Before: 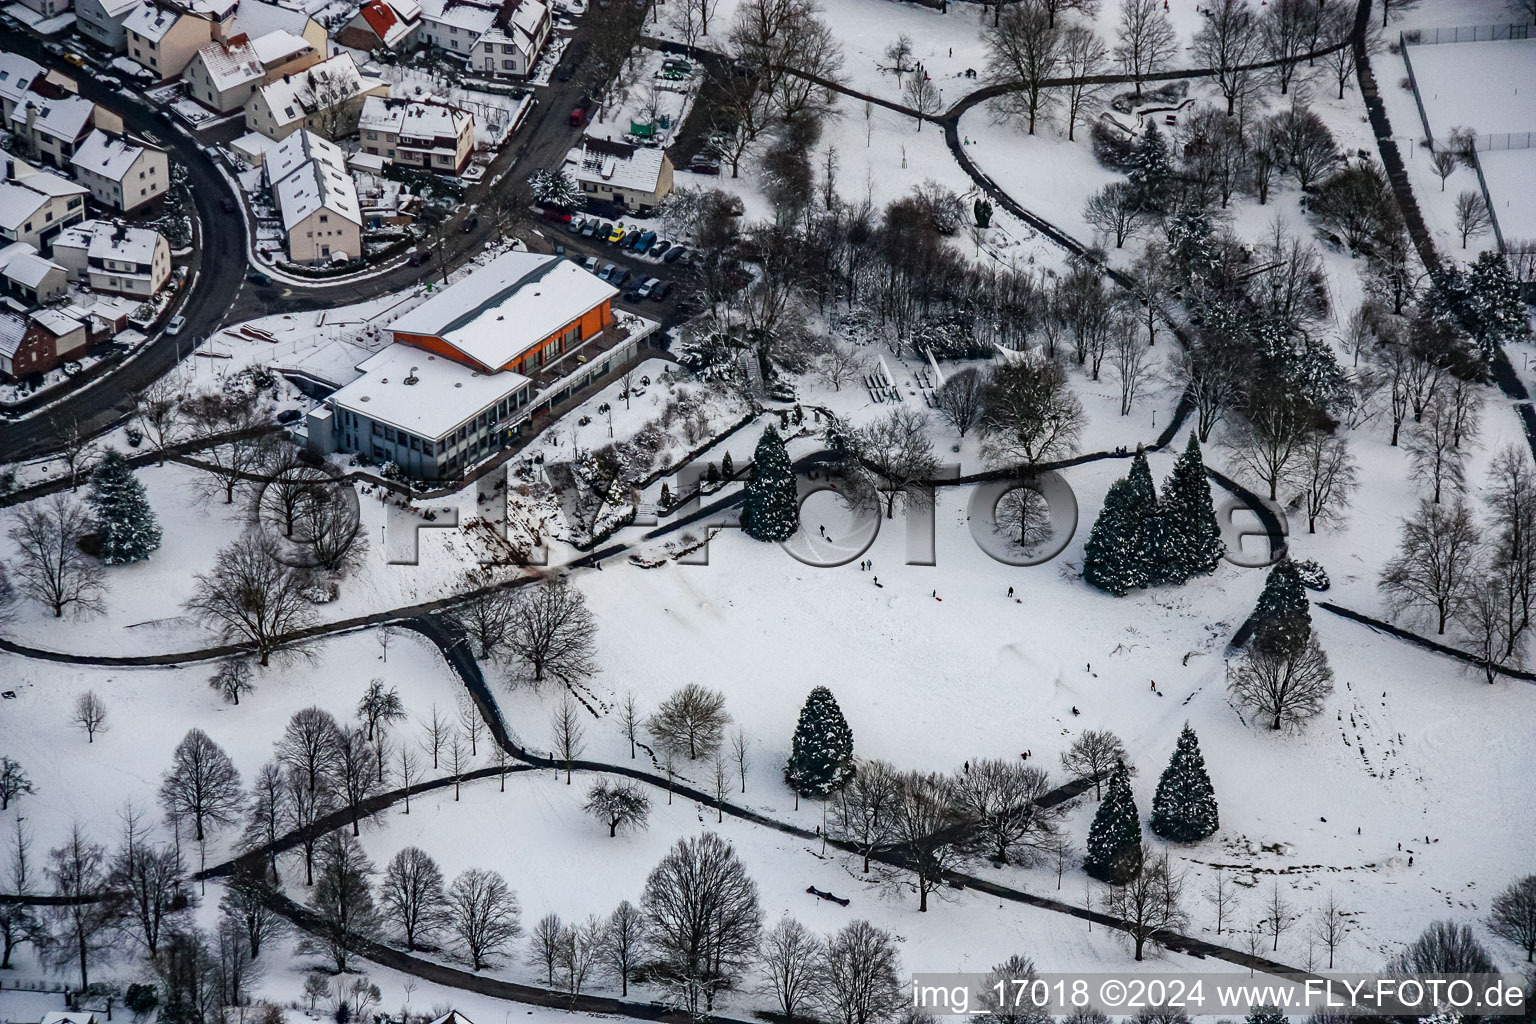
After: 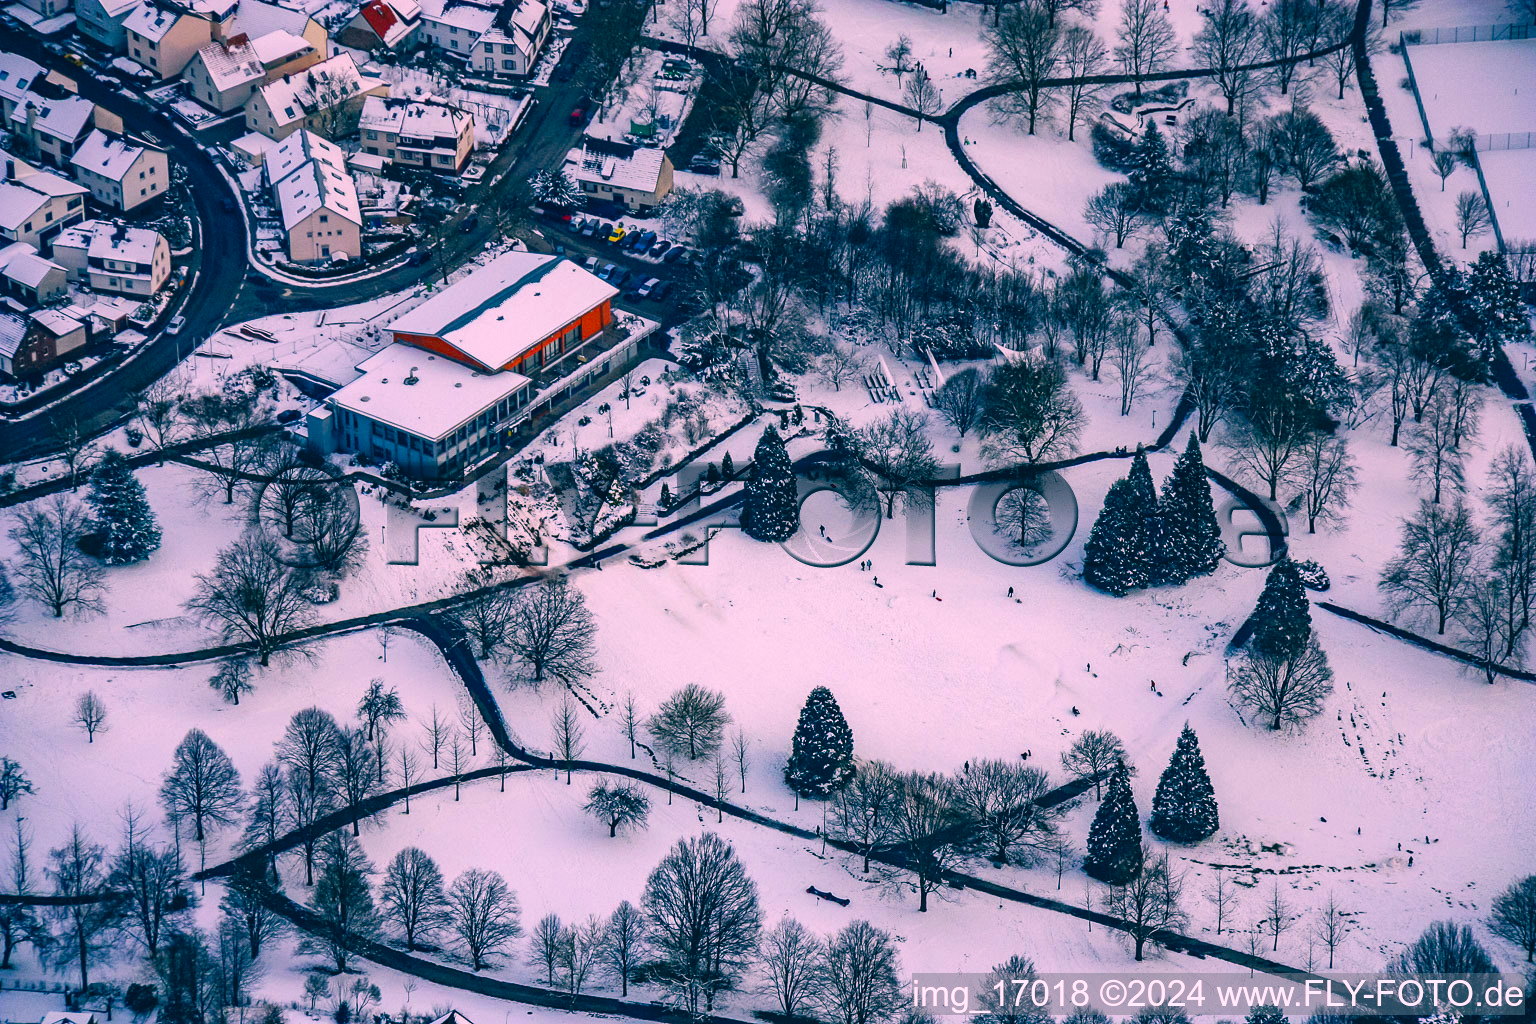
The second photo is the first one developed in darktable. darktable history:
color correction: highlights a* 17.1, highlights b* 0.242, shadows a* -15.07, shadows b* -14.26, saturation 1.51
